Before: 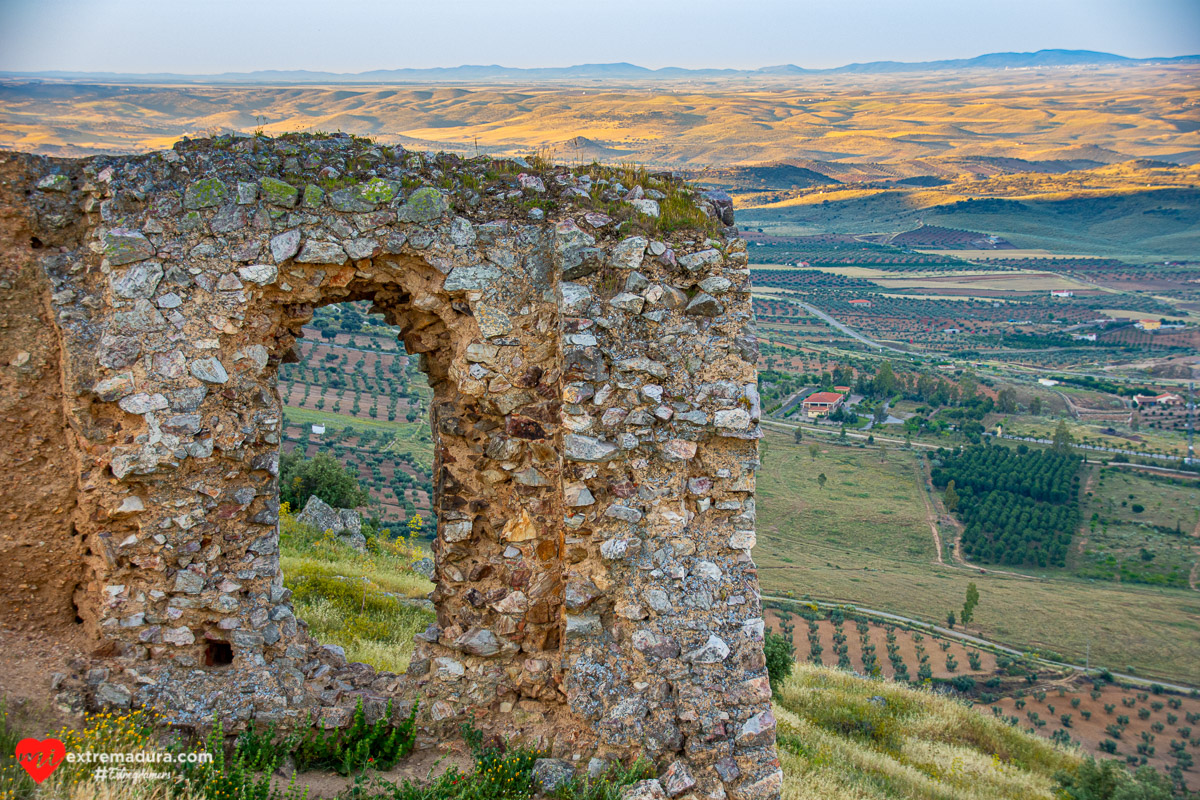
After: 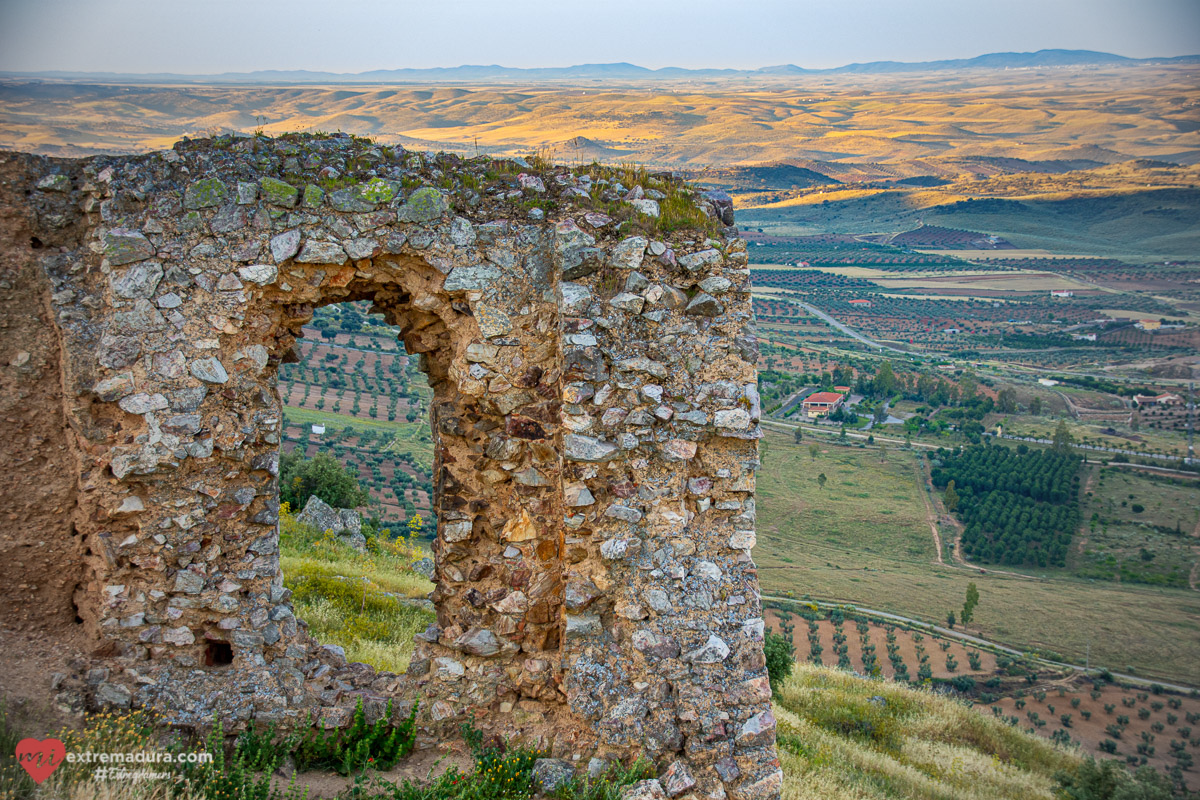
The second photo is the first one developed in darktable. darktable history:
vignetting: fall-off start 72.25%, fall-off radius 108.78%, width/height ratio 0.733, unbound false
